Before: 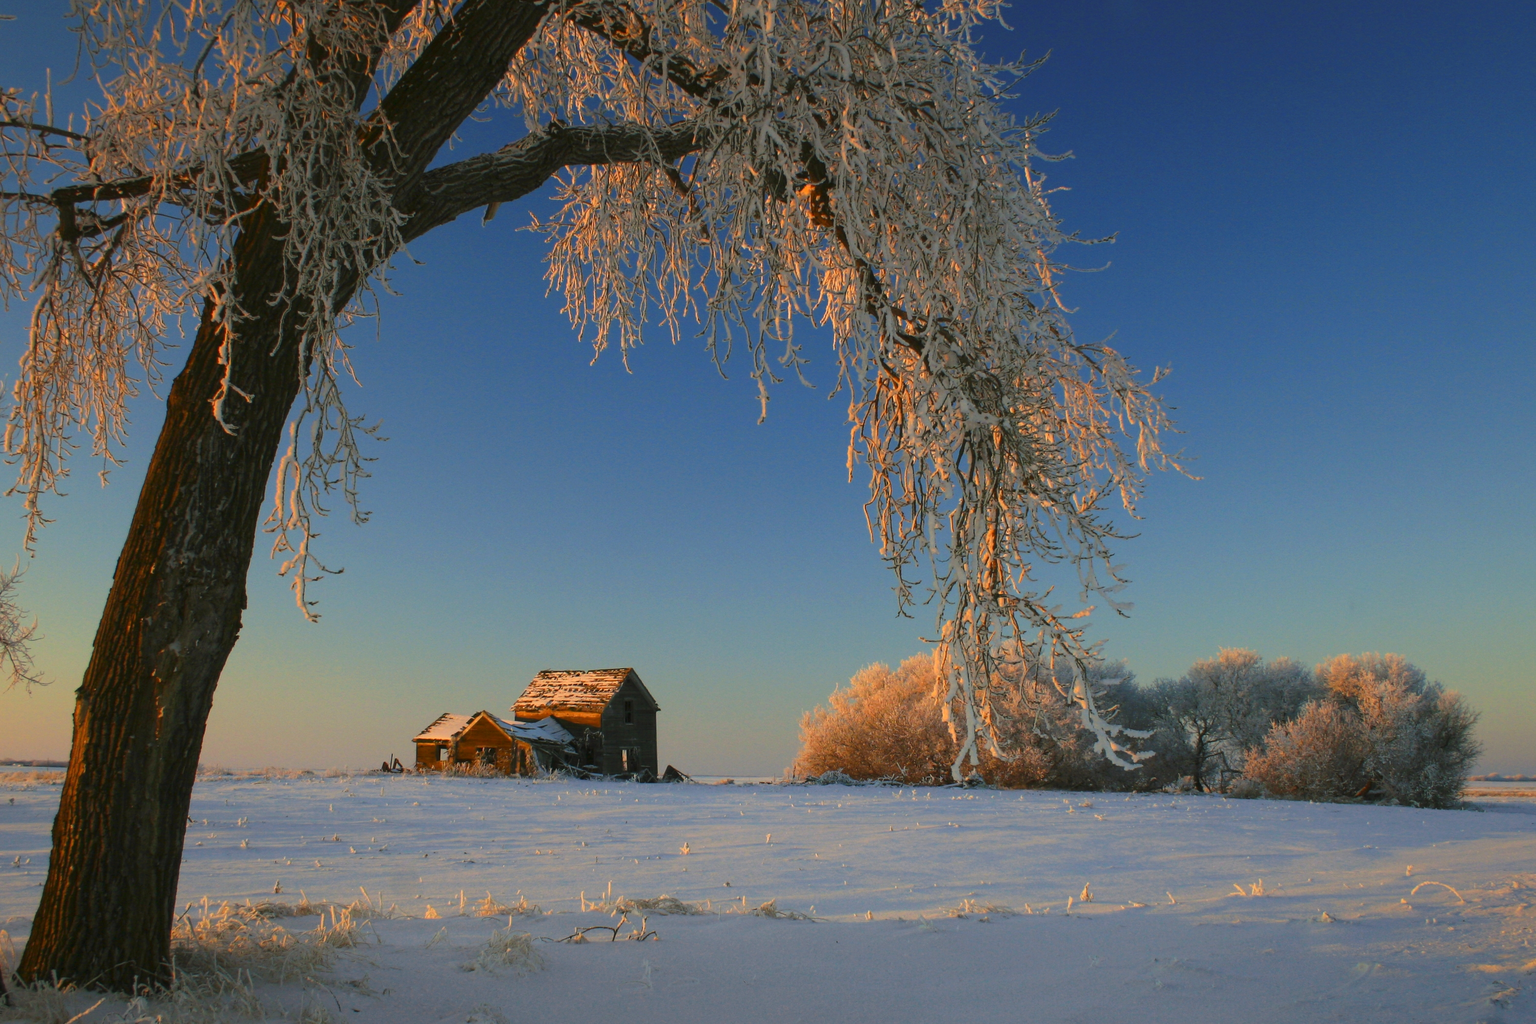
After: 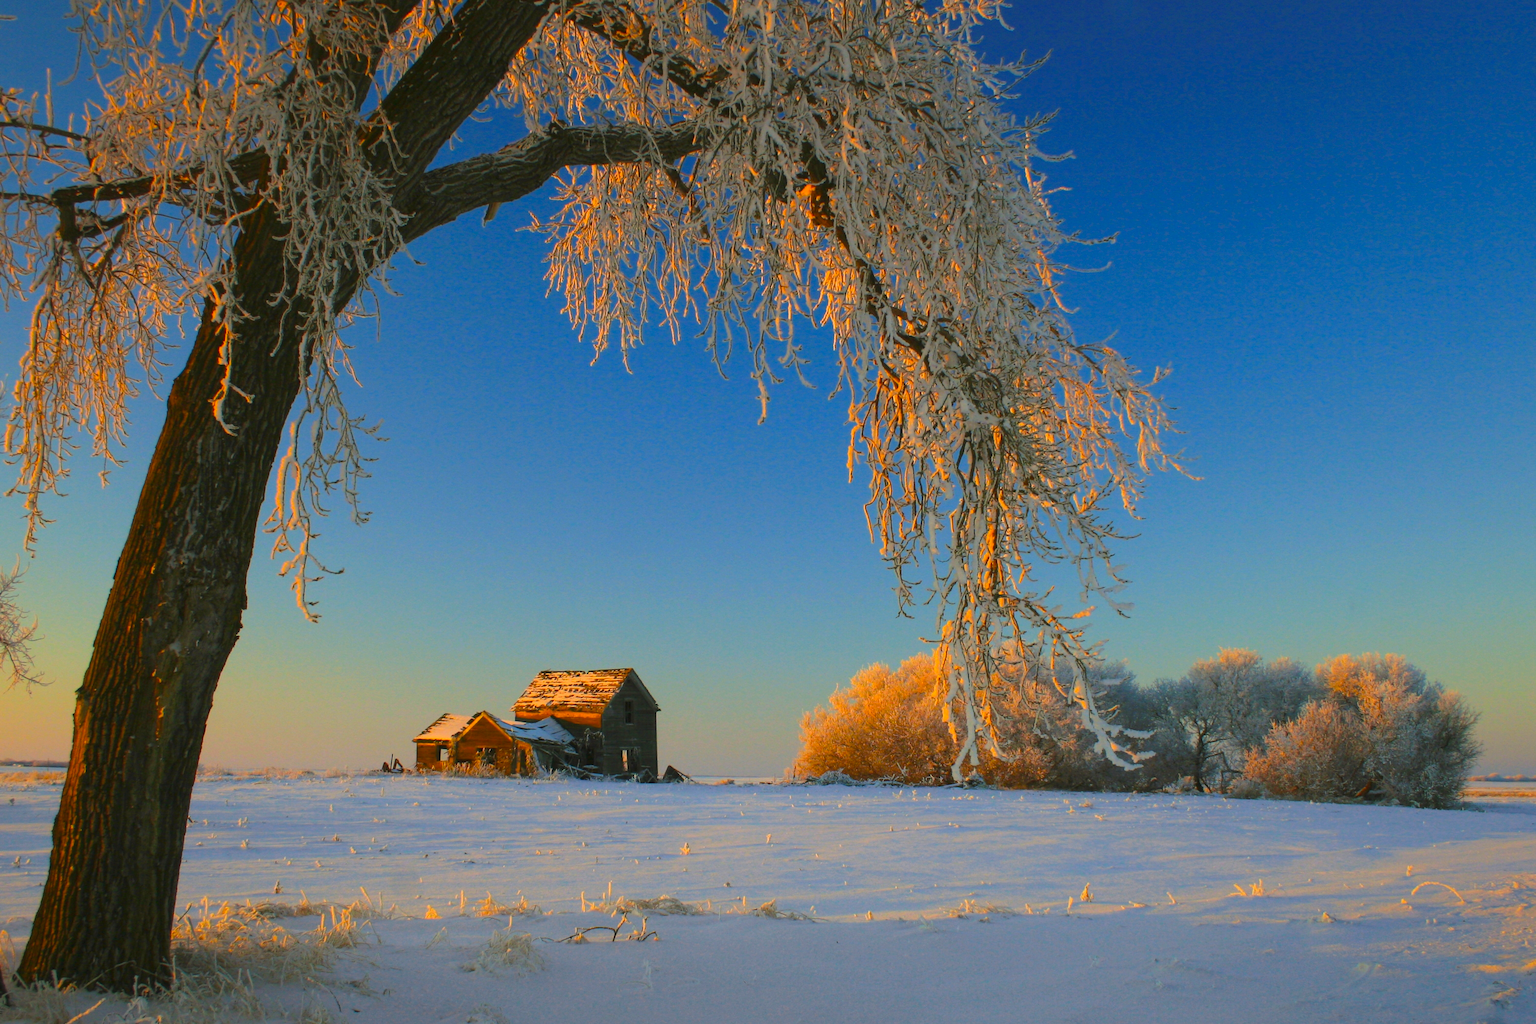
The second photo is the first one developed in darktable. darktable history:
contrast brightness saturation: contrast 0.03, brightness 0.06, saturation 0.13
color balance rgb: linear chroma grading › global chroma 8.33%, perceptual saturation grading › global saturation 18.52%, global vibrance 7.87%
